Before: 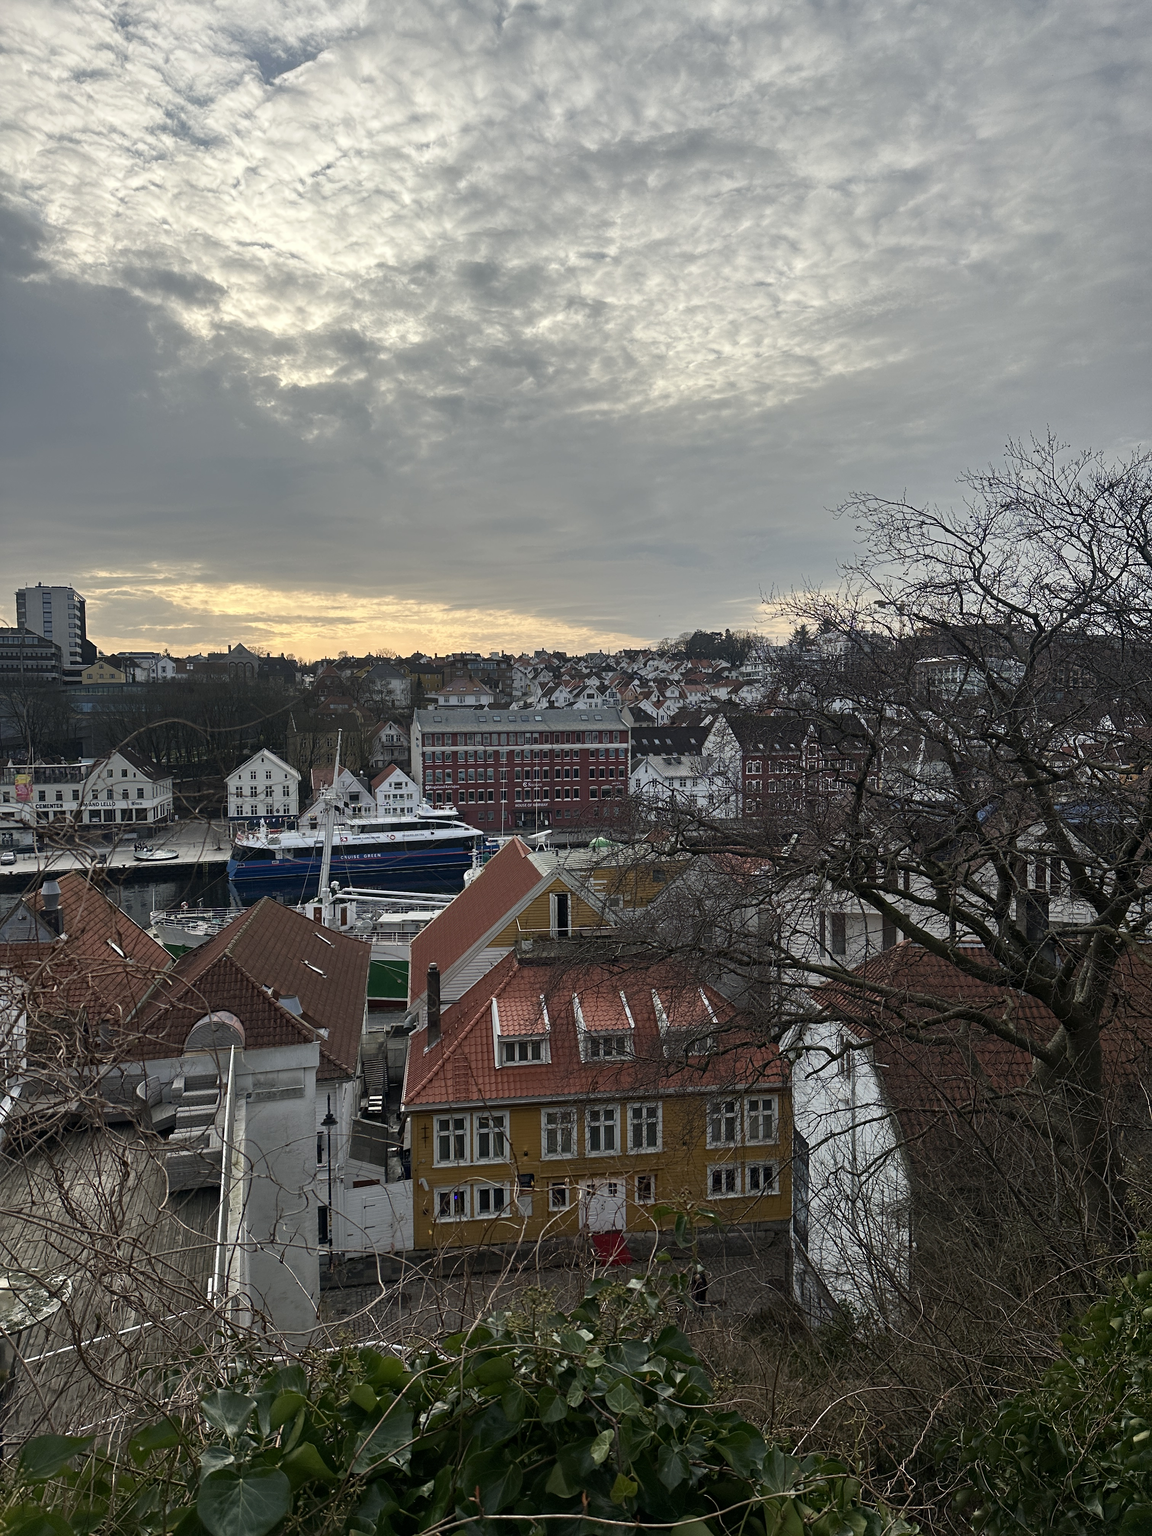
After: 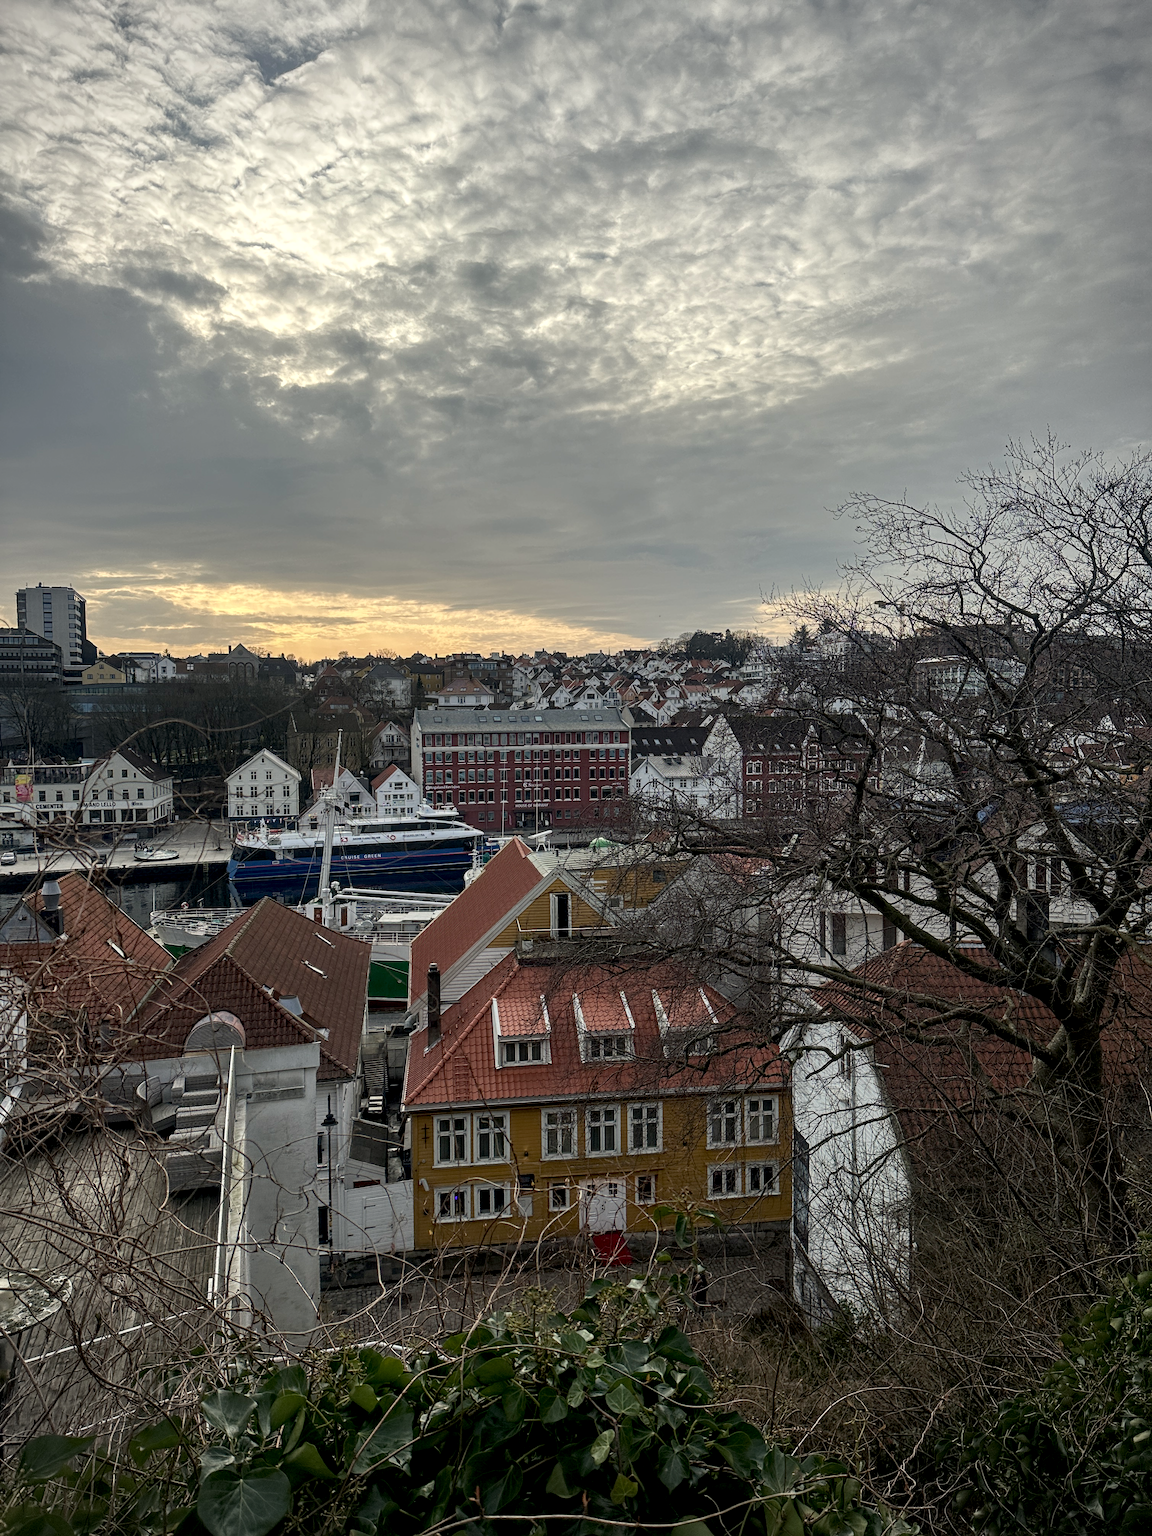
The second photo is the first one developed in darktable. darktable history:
contrast brightness saturation: saturation -0.06
exposure: black level correction 0.005, exposure 0.016 EV, compensate exposure bias true, compensate highlight preservation false
local contrast: on, module defaults
vignetting: fall-off radius 61.09%
color correction: highlights b* 2.93
